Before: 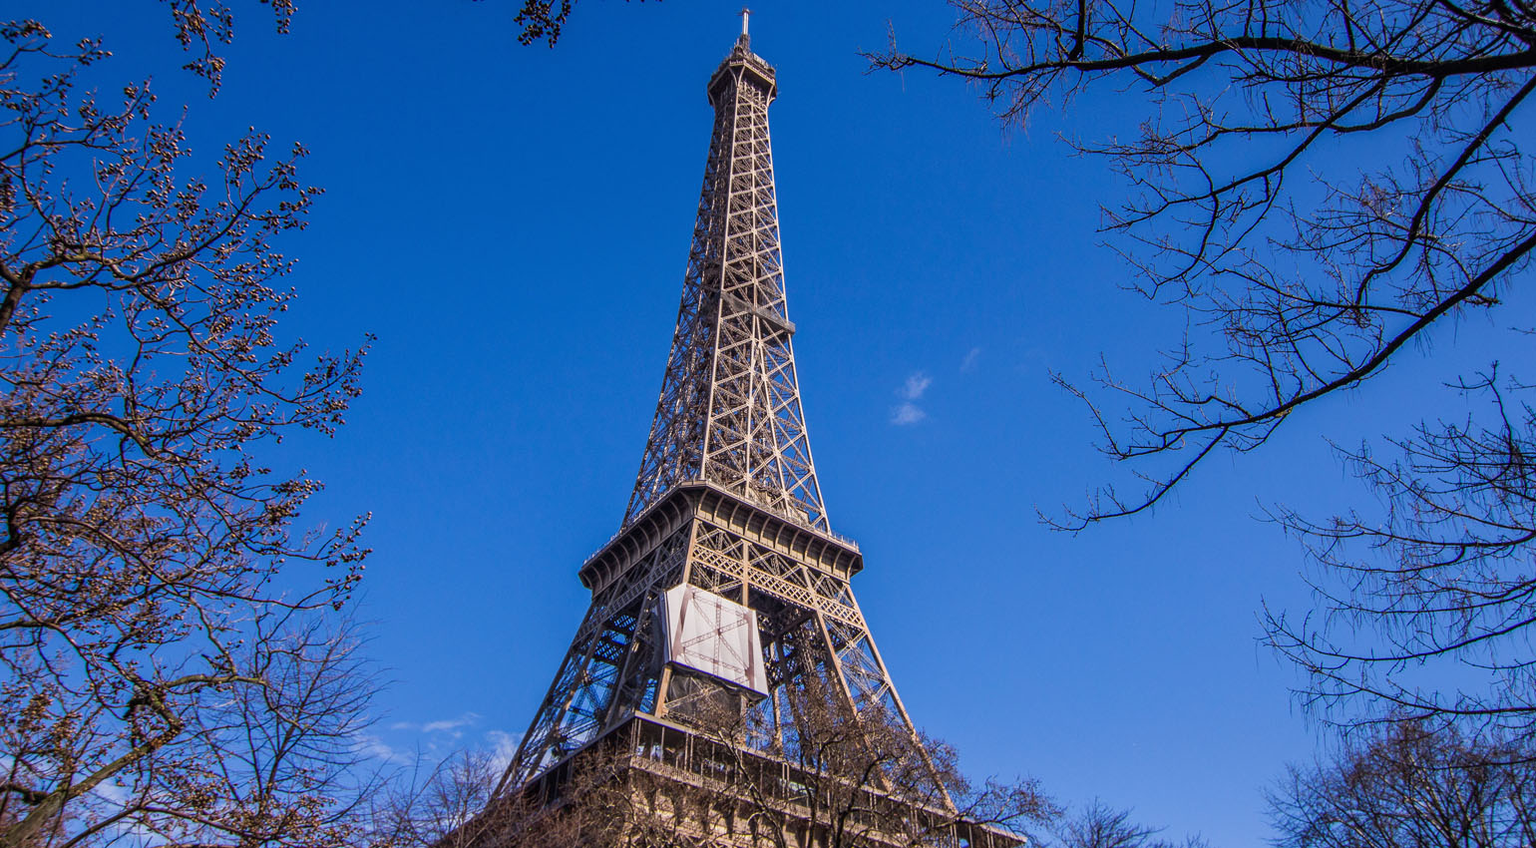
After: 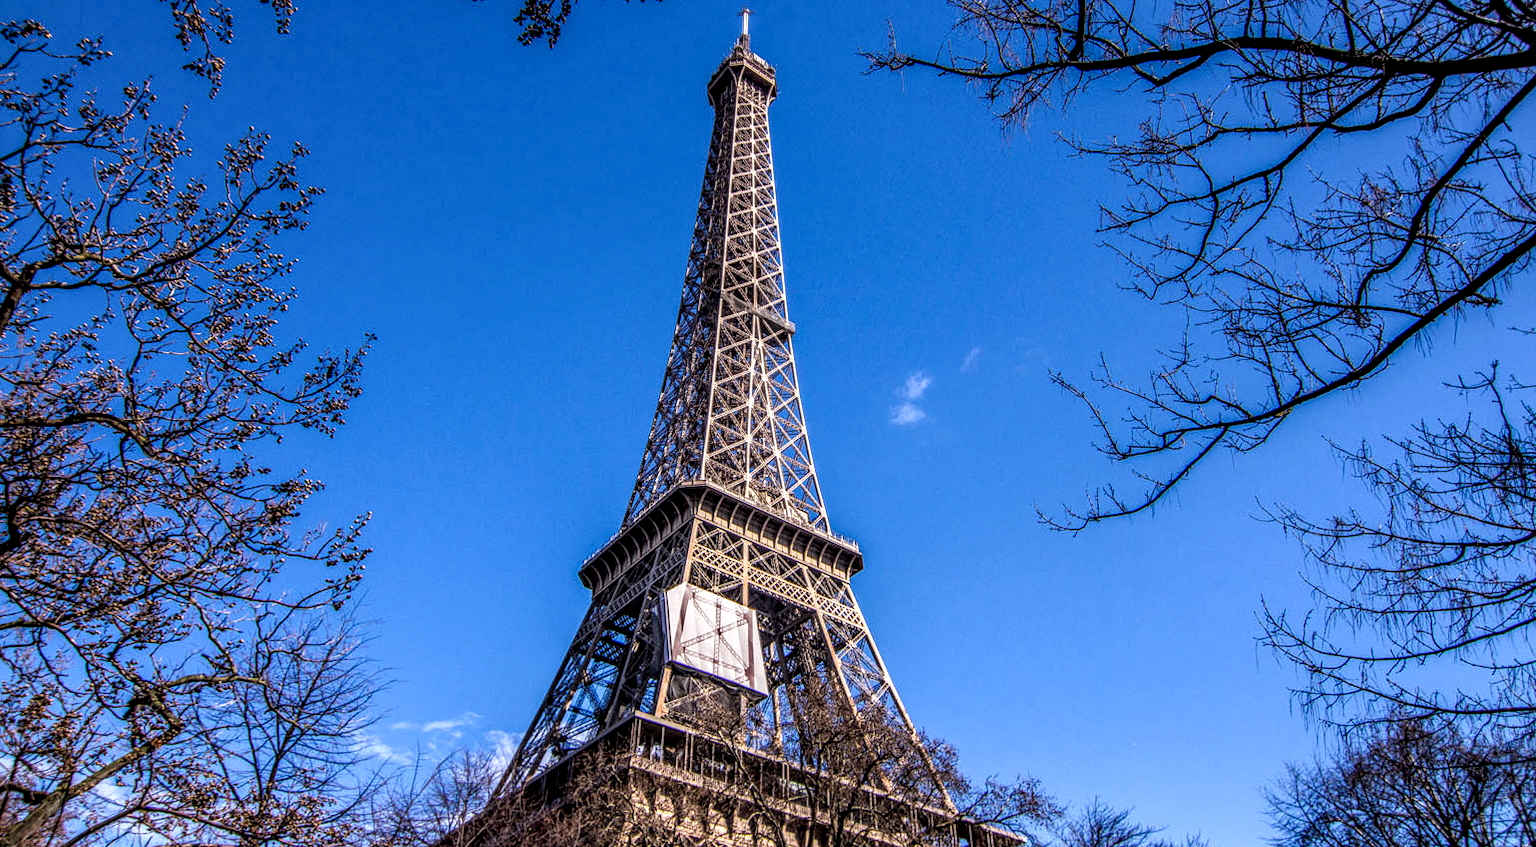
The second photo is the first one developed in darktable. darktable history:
local contrast: highlights 2%, shadows 4%, detail 181%
tone equalizer: -8 EV -0.407 EV, -7 EV -0.404 EV, -6 EV -0.333 EV, -5 EV -0.226 EV, -3 EV 0.257 EV, -2 EV 0.354 EV, -1 EV 0.38 EV, +0 EV 0.428 EV
